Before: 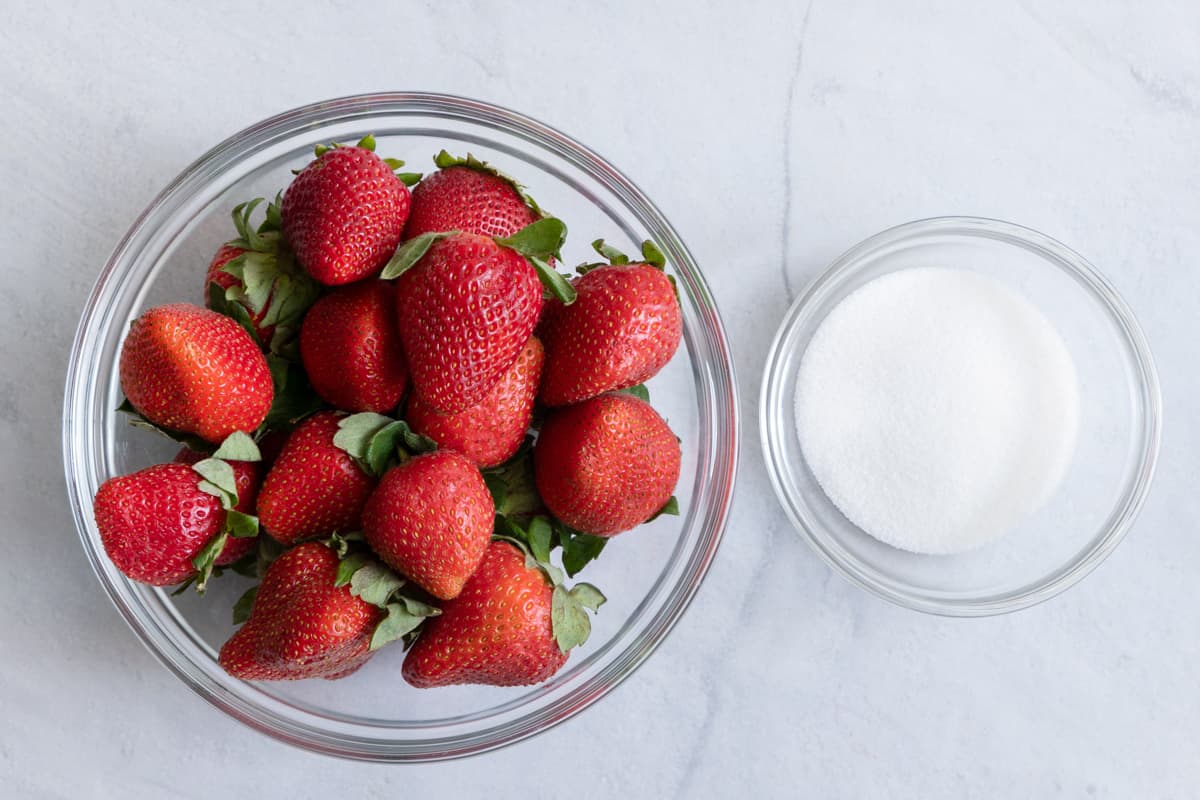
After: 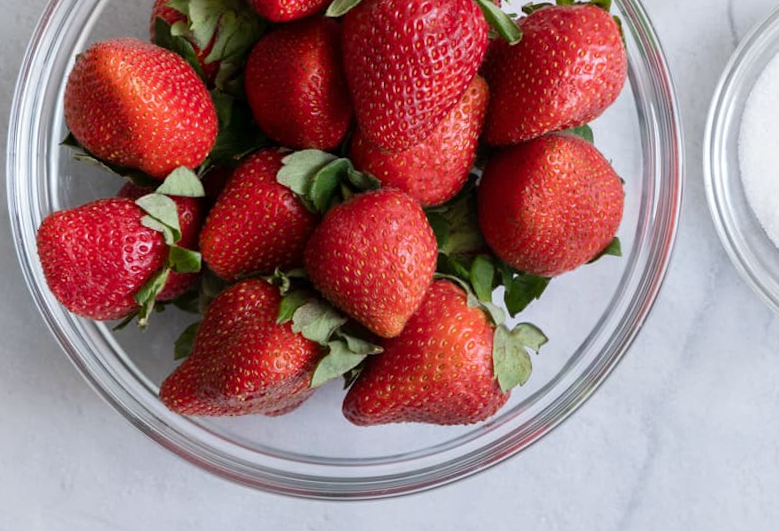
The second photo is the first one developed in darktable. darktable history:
crop and rotate: angle -0.721°, left 3.873%, top 32.257%, right 29.953%
